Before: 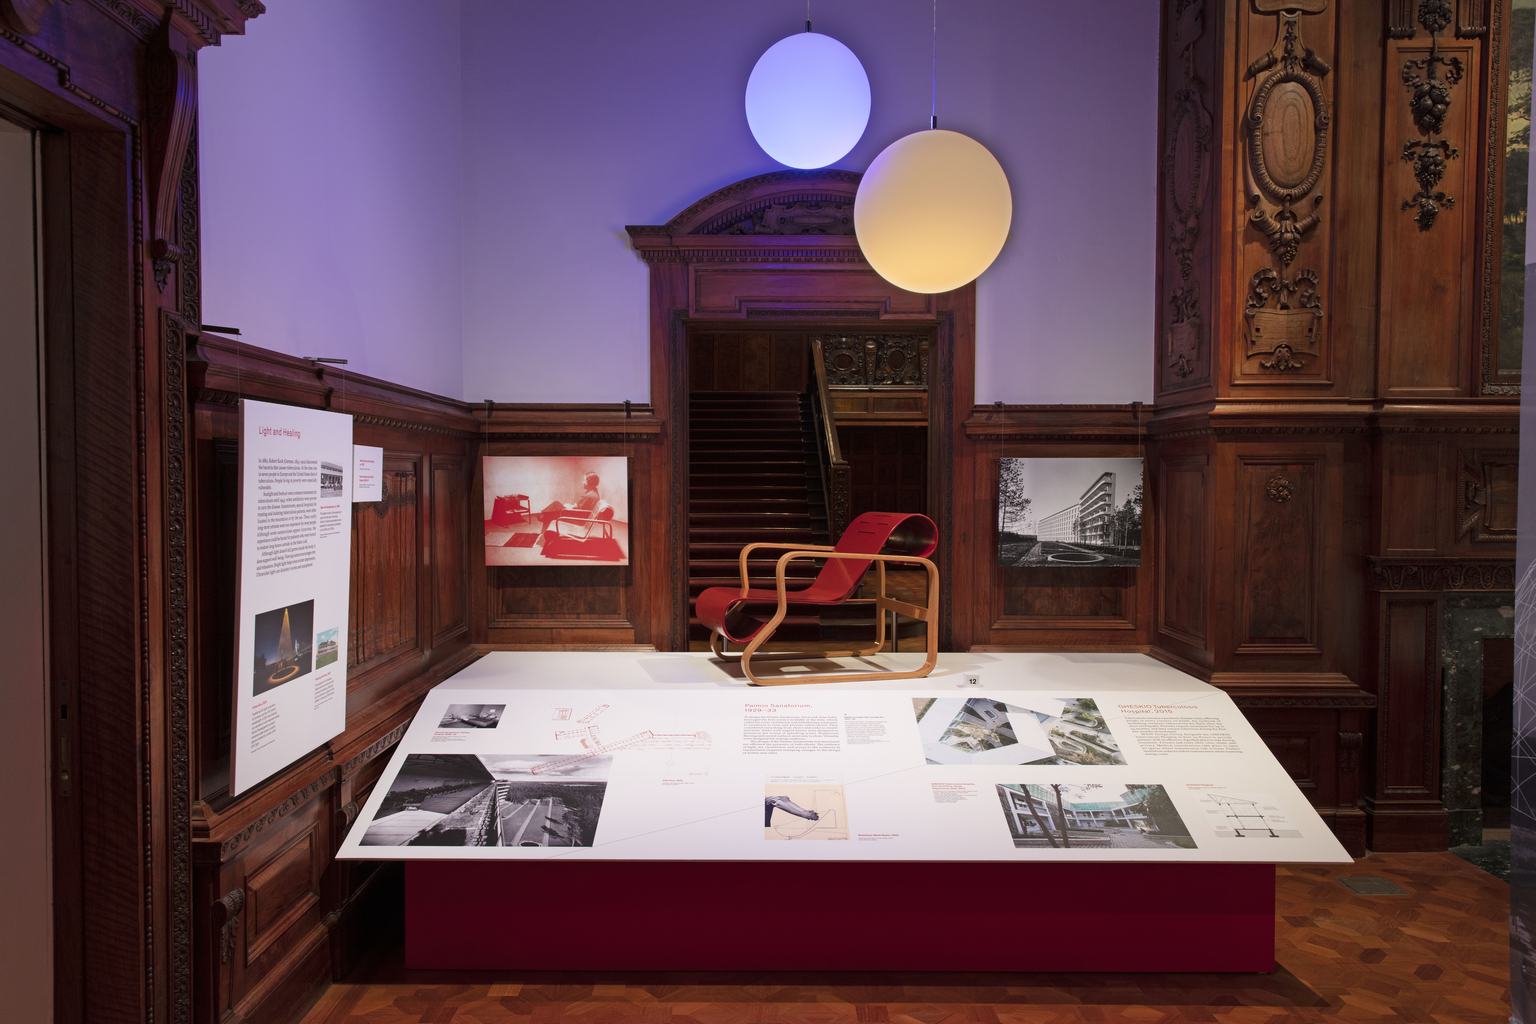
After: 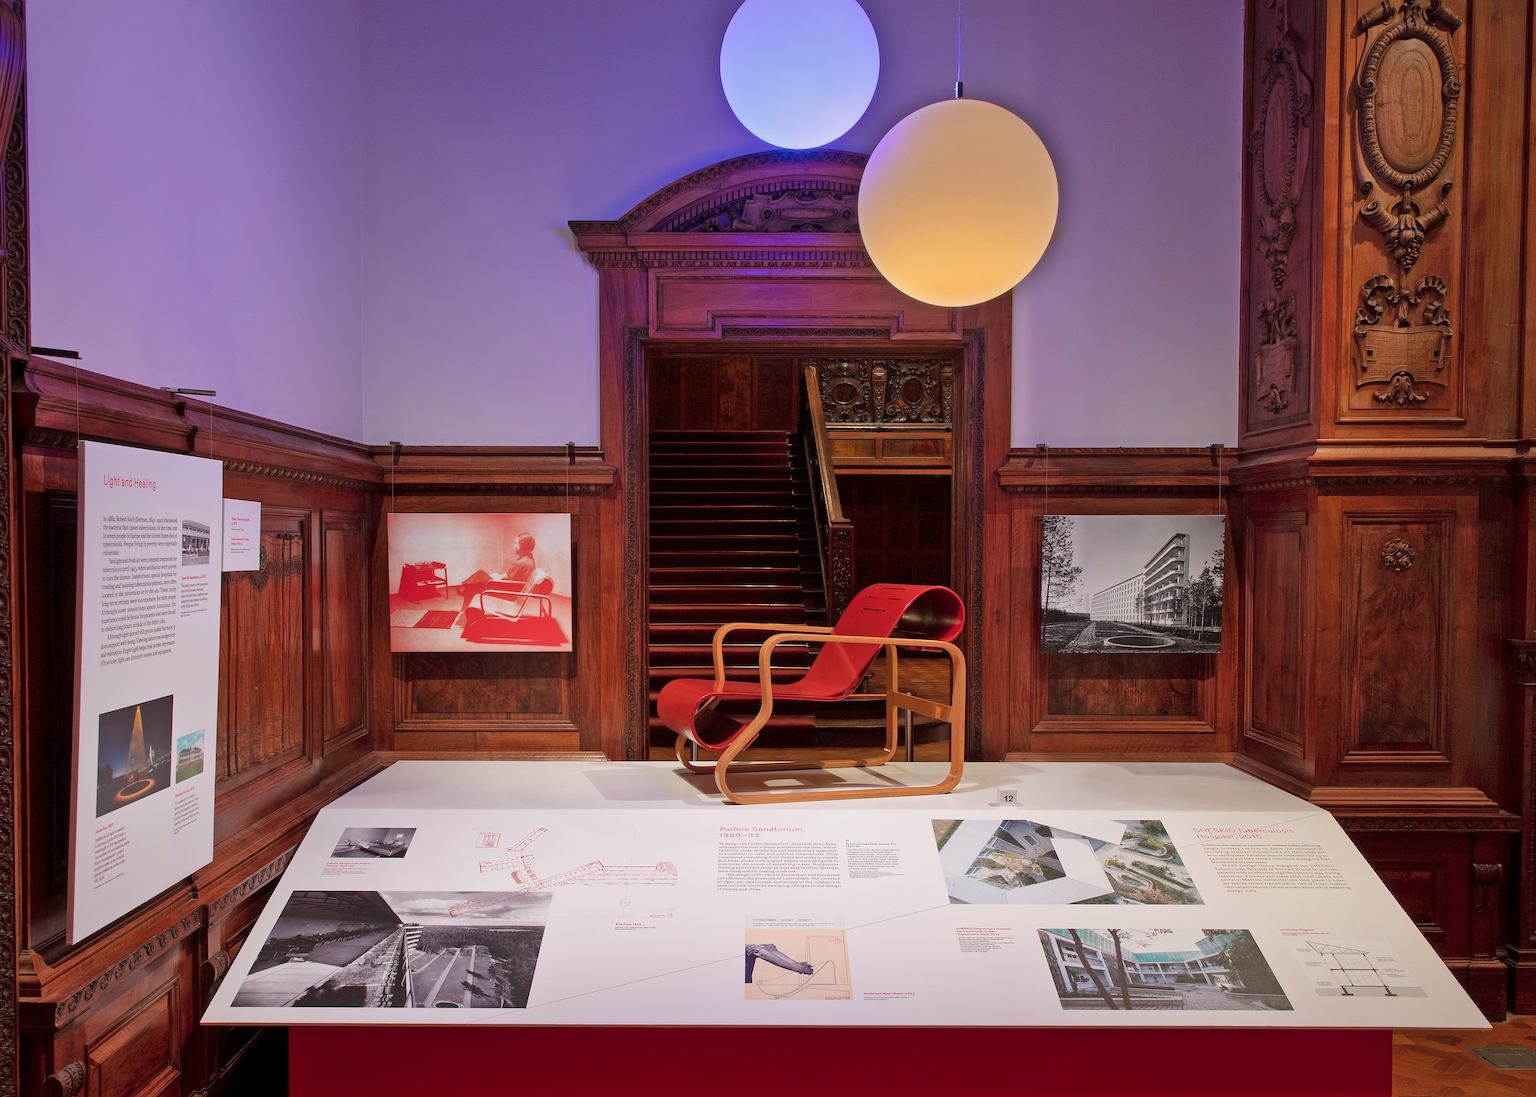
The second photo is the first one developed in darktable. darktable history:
crop: left 11.562%, top 5.066%, right 9.553%, bottom 10.358%
shadows and highlights: on, module defaults
sharpen: on, module defaults
